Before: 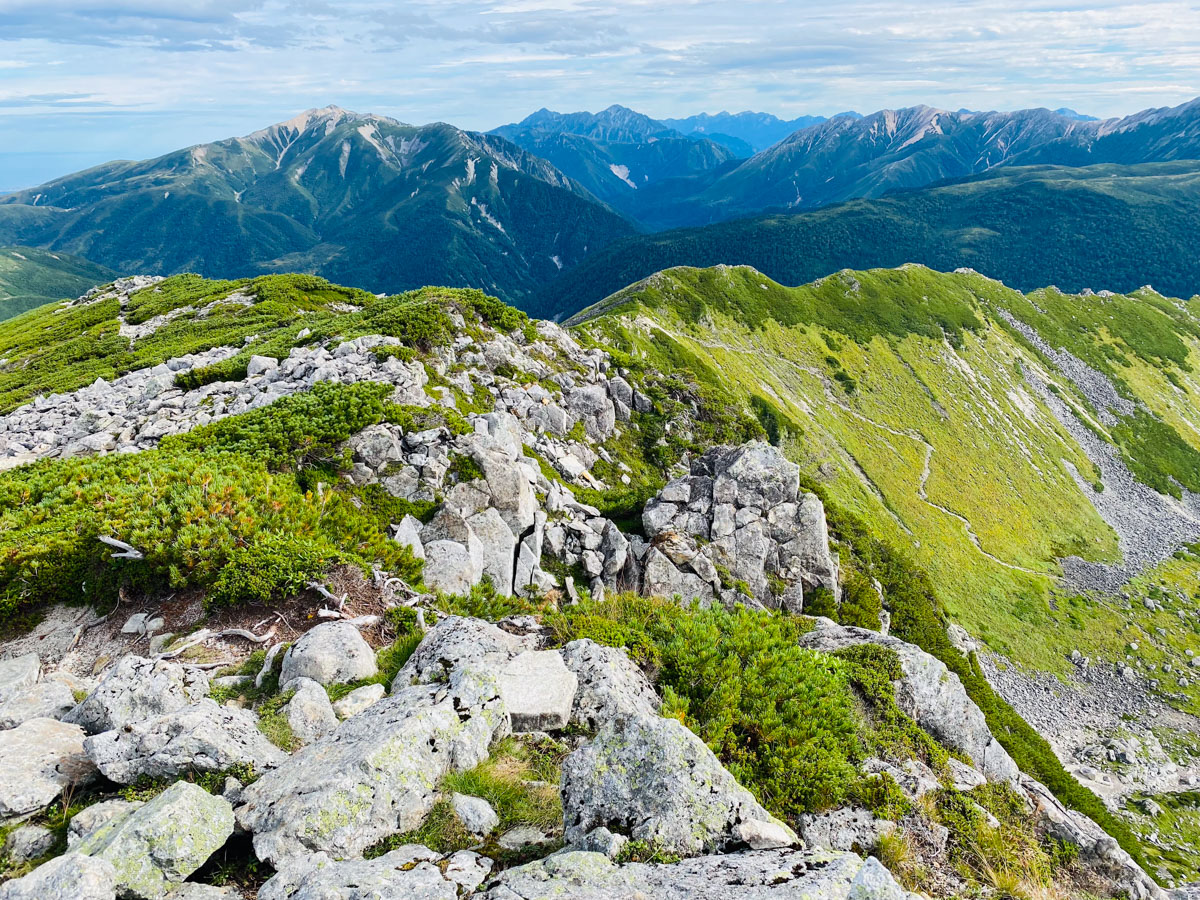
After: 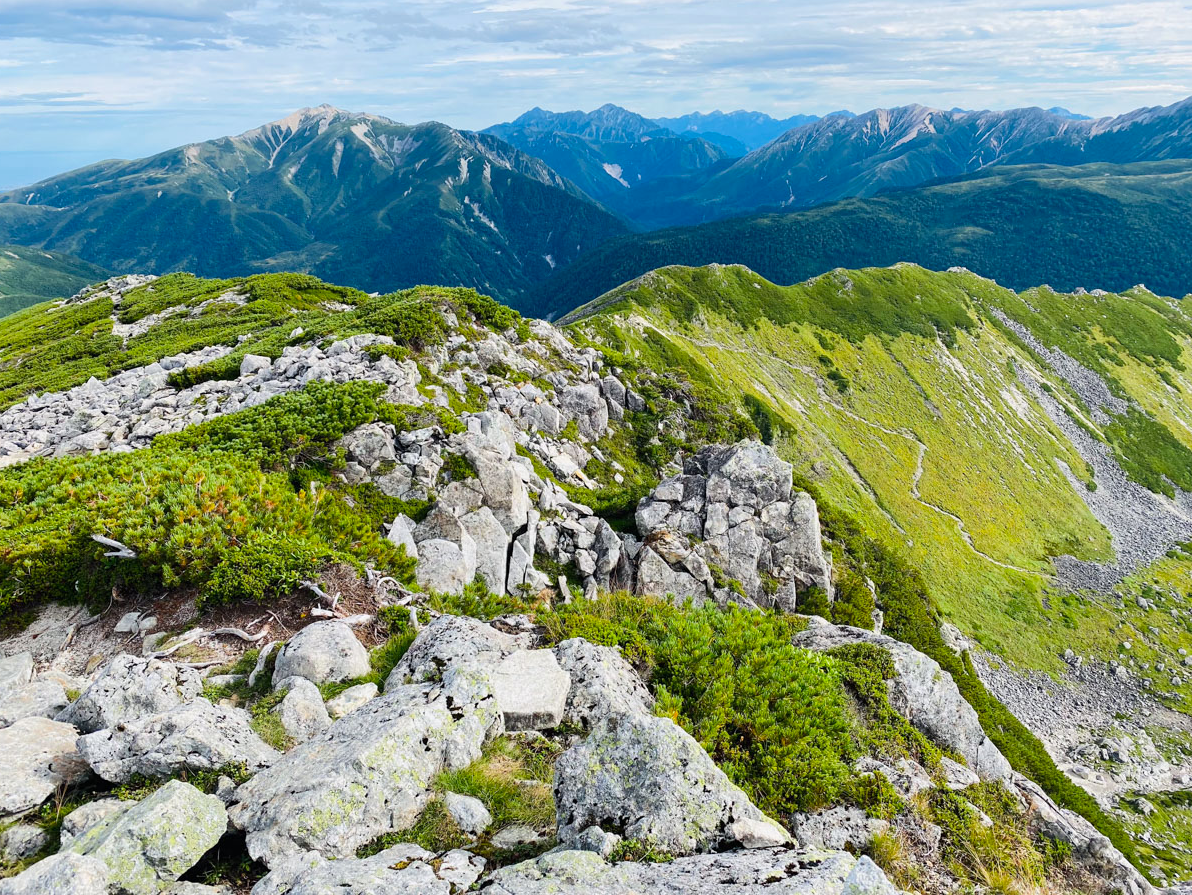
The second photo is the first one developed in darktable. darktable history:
vibrance: vibrance 15%
crop and rotate: left 0.614%, top 0.179%, bottom 0.309%
